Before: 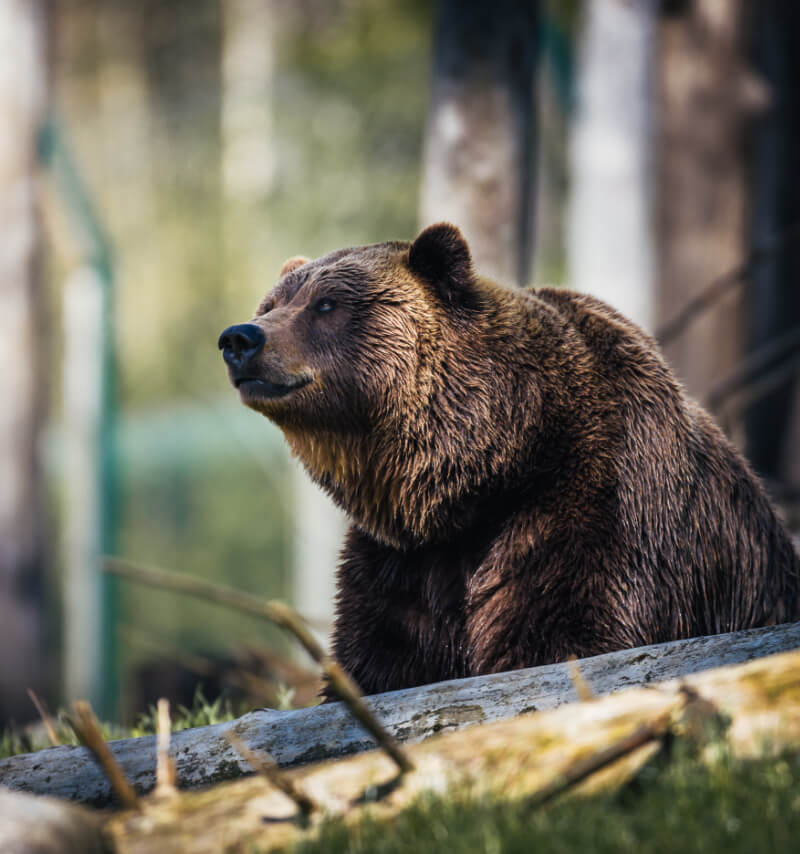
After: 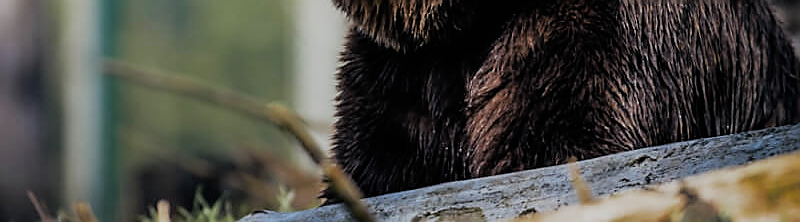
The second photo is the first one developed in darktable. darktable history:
color zones: curves: ch0 [(0.27, 0.396) (0.563, 0.504) (0.75, 0.5) (0.787, 0.307)]
tone curve: curves: ch0 [(0, 0) (0.15, 0.17) (0.452, 0.437) (0.611, 0.588) (0.751, 0.749) (1, 1)]; ch1 [(0, 0) (0.325, 0.327) (0.412, 0.45) (0.453, 0.484) (0.5, 0.499) (0.541, 0.55) (0.617, 0.612) (0.695, 0.697) (1, 1)]; ch2 [(0, 0) (0.386, 0.397) (0.452, 0.459) (0.505, 0.498) (0.524, 0.547) (0.574, 0.566) (0.633, 0.641) (1, 1)], preserve colors none
filmic rgb: black relative exposure -7.65 EV, white relative exposure 4.56 EV, hardness 3.61
sharpen: radius 1.375, amount 1.248, threshold 0.817
crop and rotate: top 58.539%, bottom 15.363%
